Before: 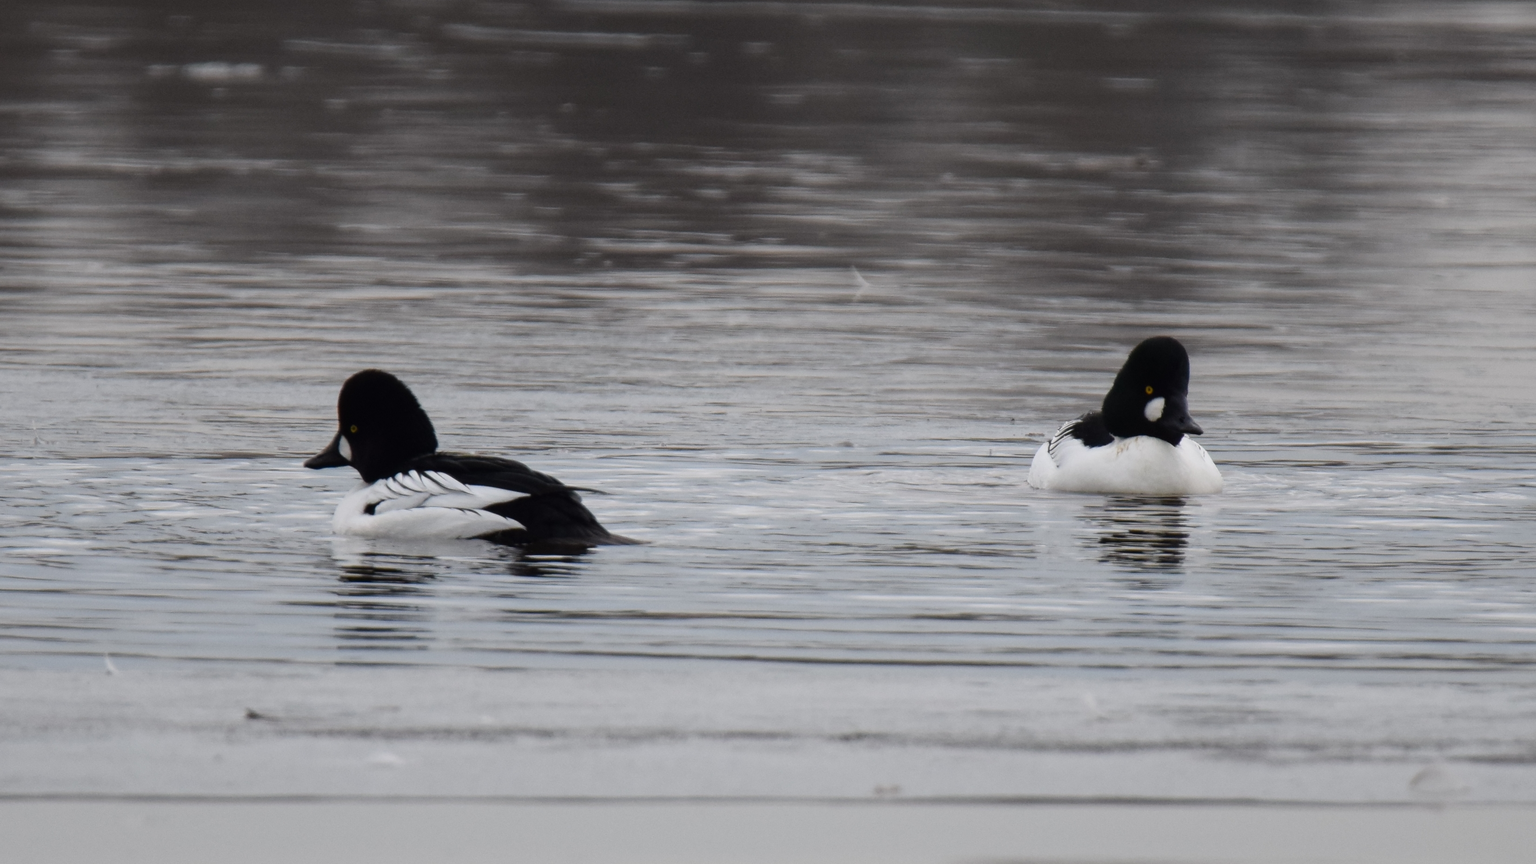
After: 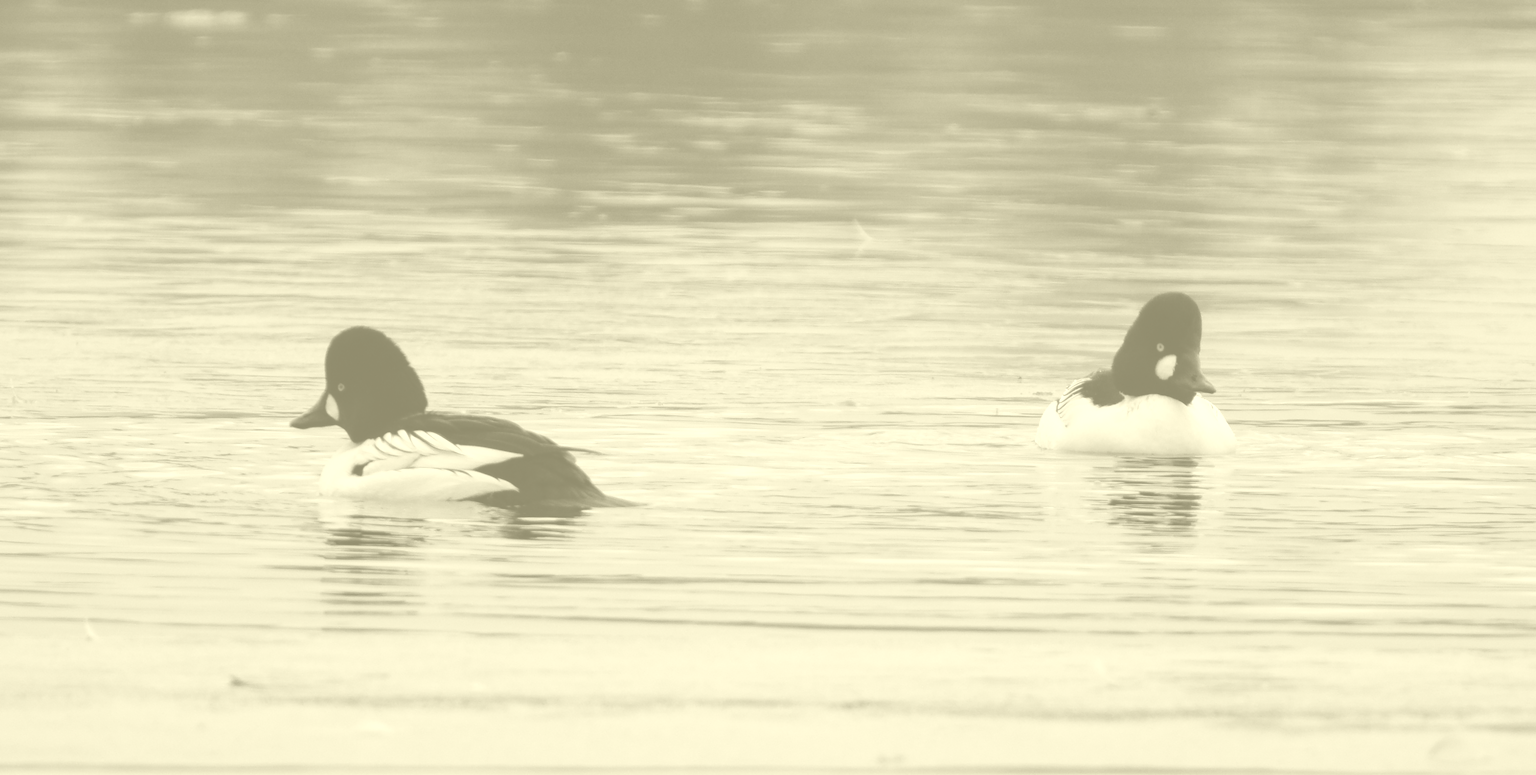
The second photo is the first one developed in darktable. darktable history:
colorize: hue 43.2°, saturation 40%, version 1
crop: left 1.507%, top 6.147%, right 1.379%, bottom 6.637%
levels: levels [0, 0.435, 0.917]
